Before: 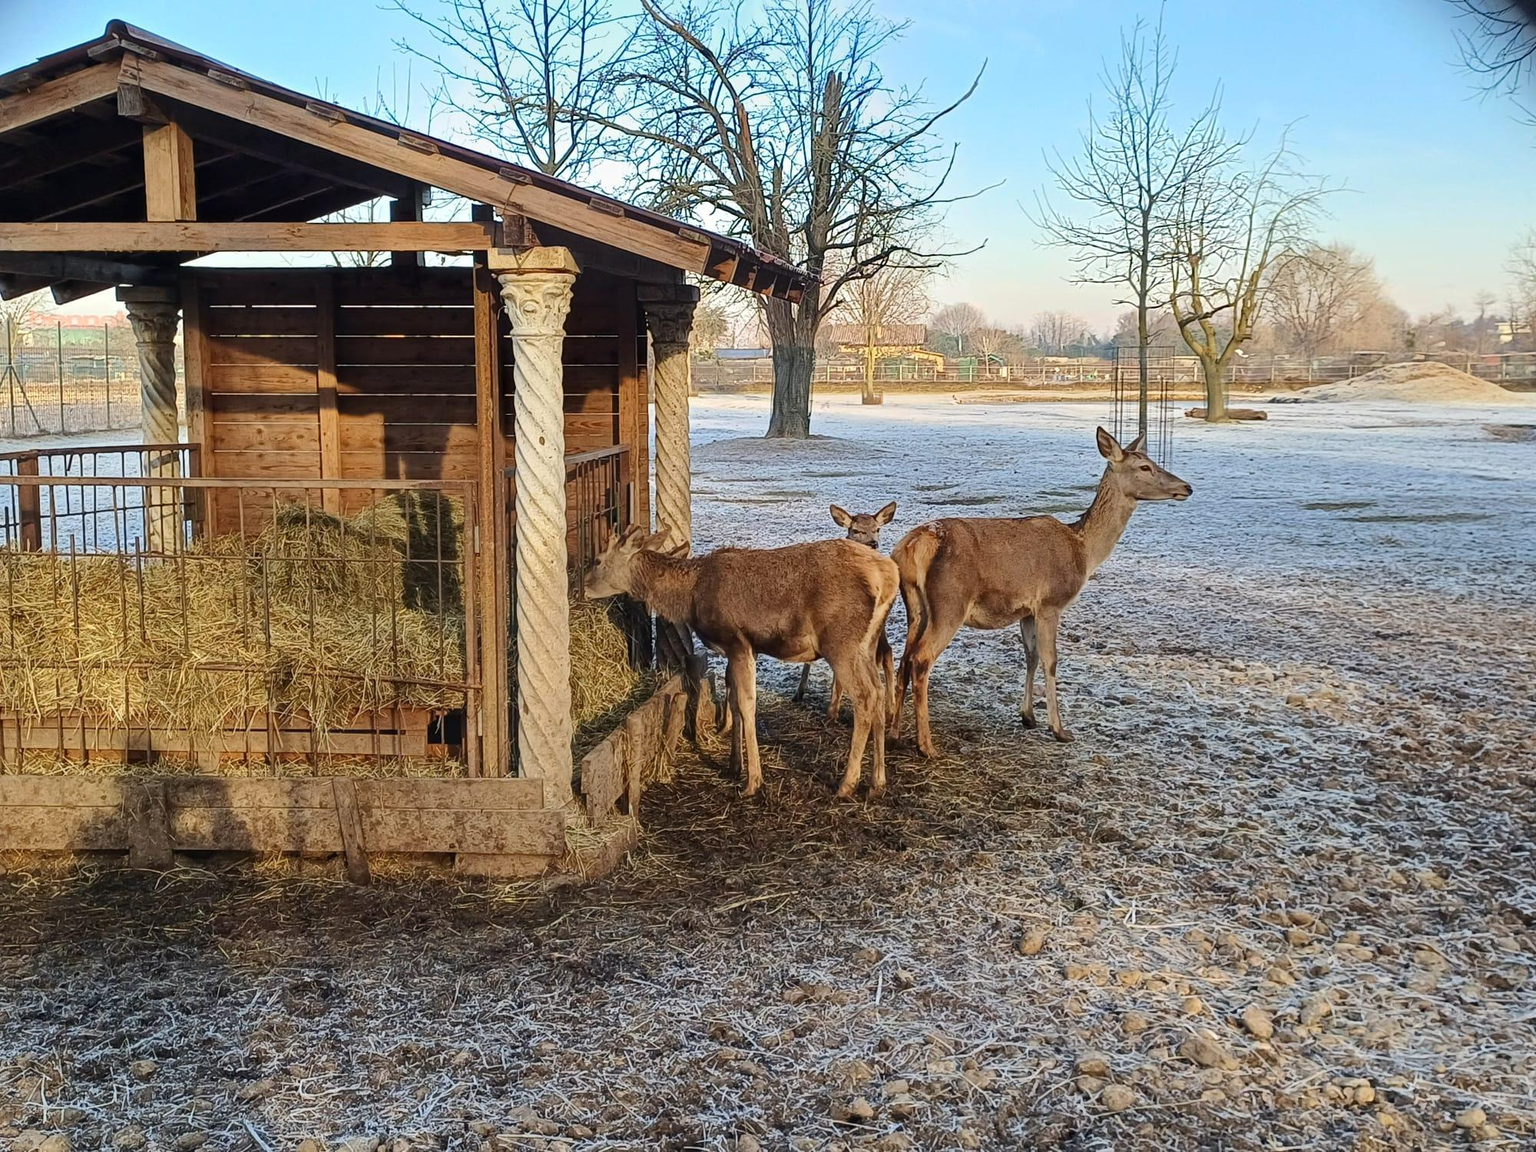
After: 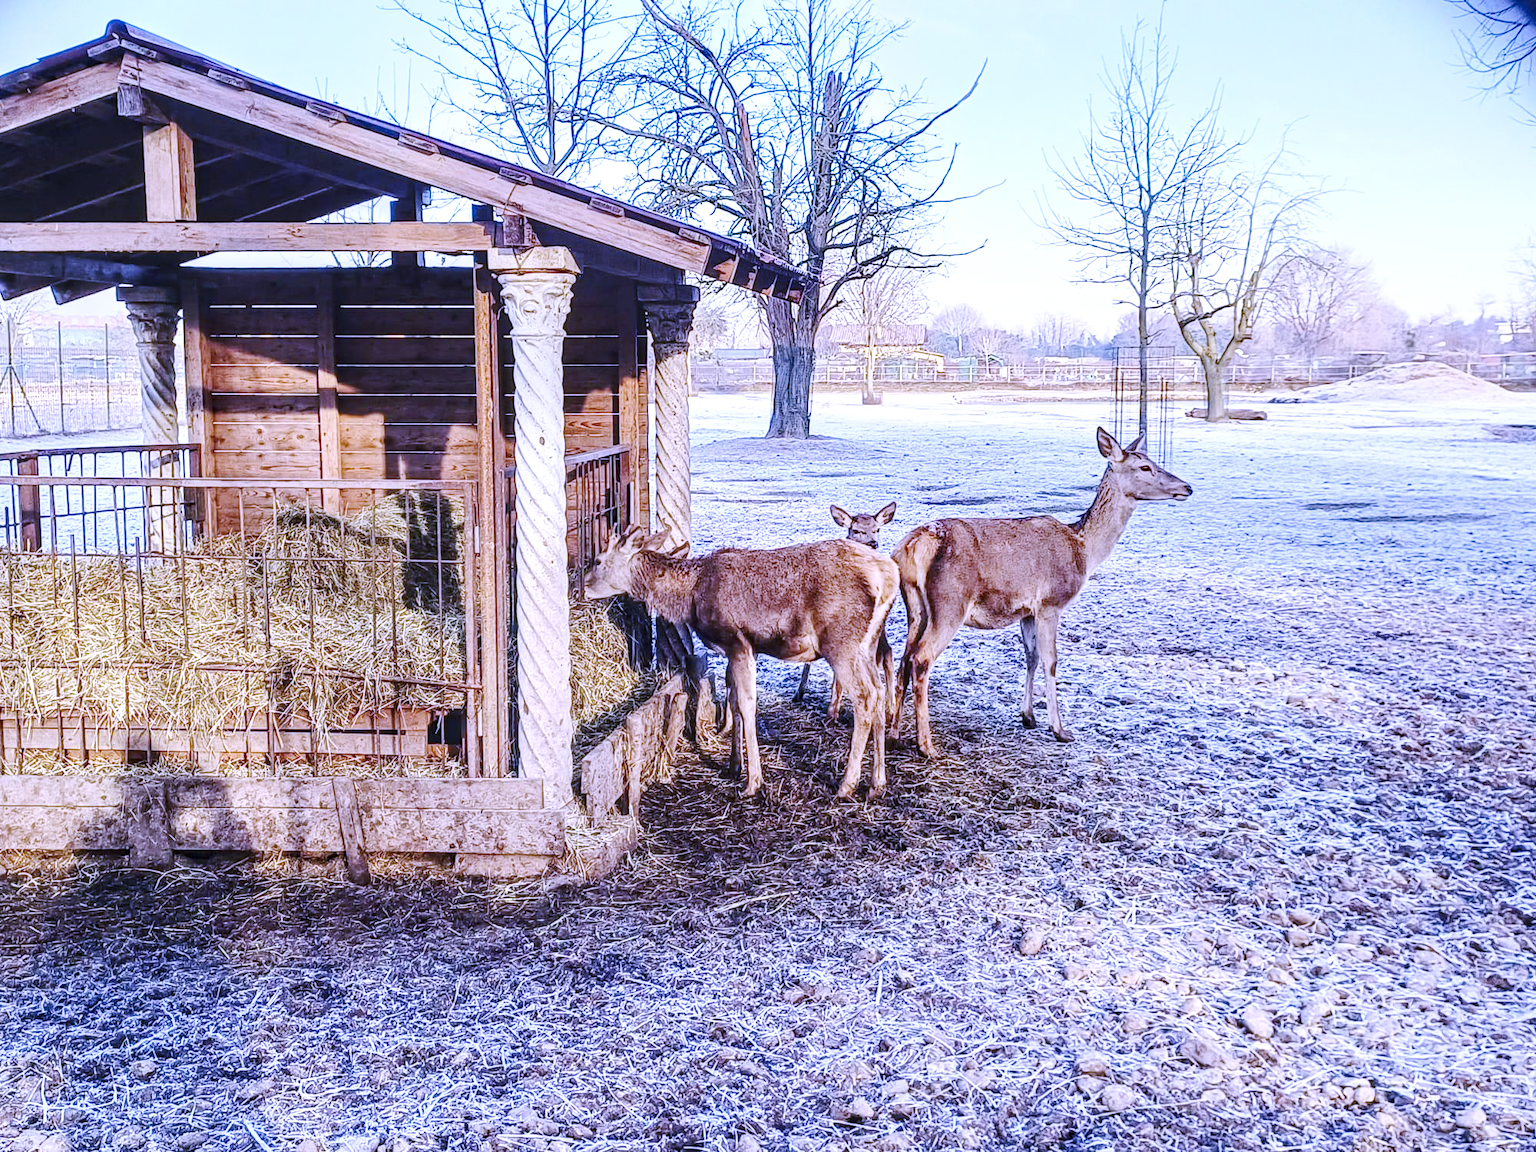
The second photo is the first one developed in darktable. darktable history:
local contrast: detail 150%
contrast brightness saturation: contrast 0.07
base curve: curves: ch0 [(0, 0.007) (0.028, 0.063) (0.121, 0.311) (0.46, 0.743) (0.859, 0.957) (1, 1)], preserve colors none
white balance: red 0.98, blue 1.61
color calibration: x 0.37, y 0.382, temperature 4313.32 K
